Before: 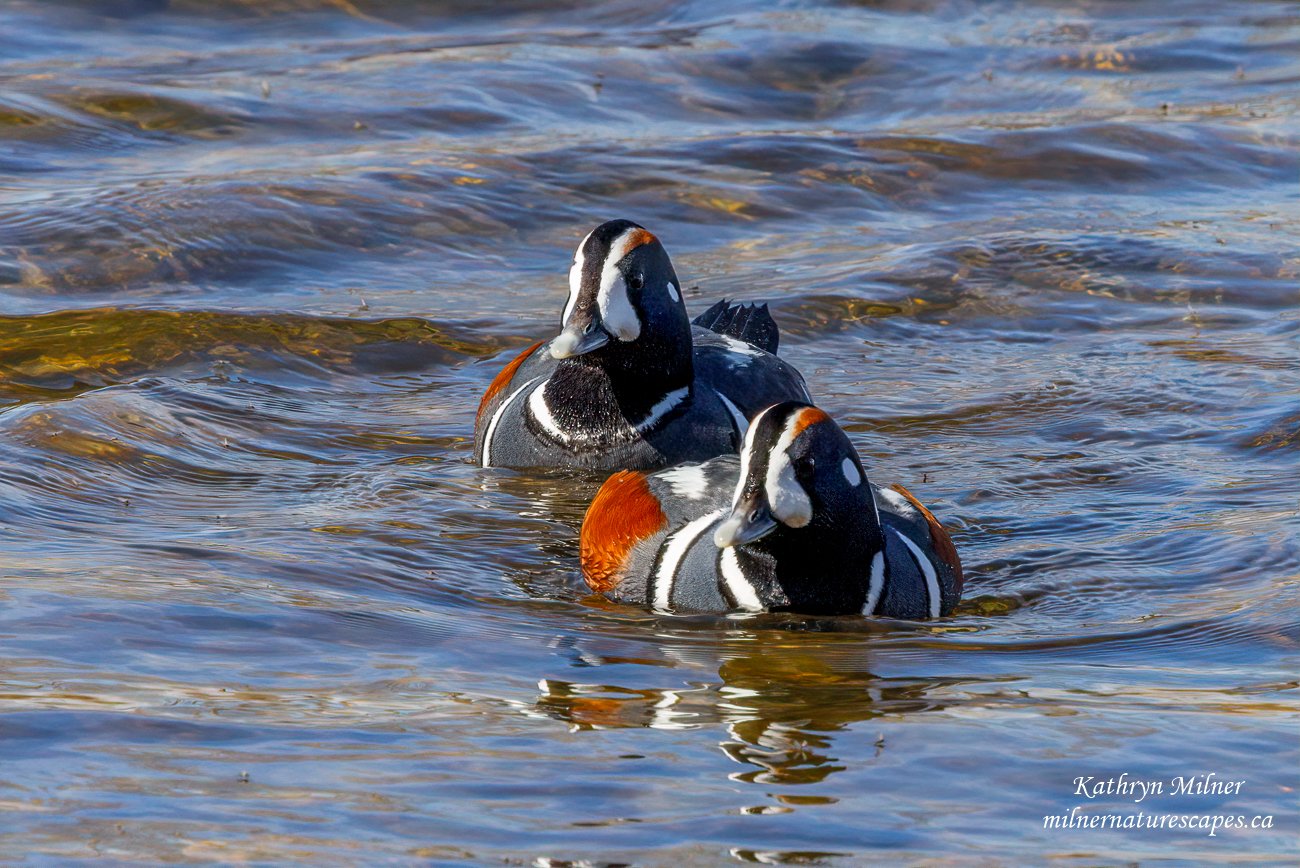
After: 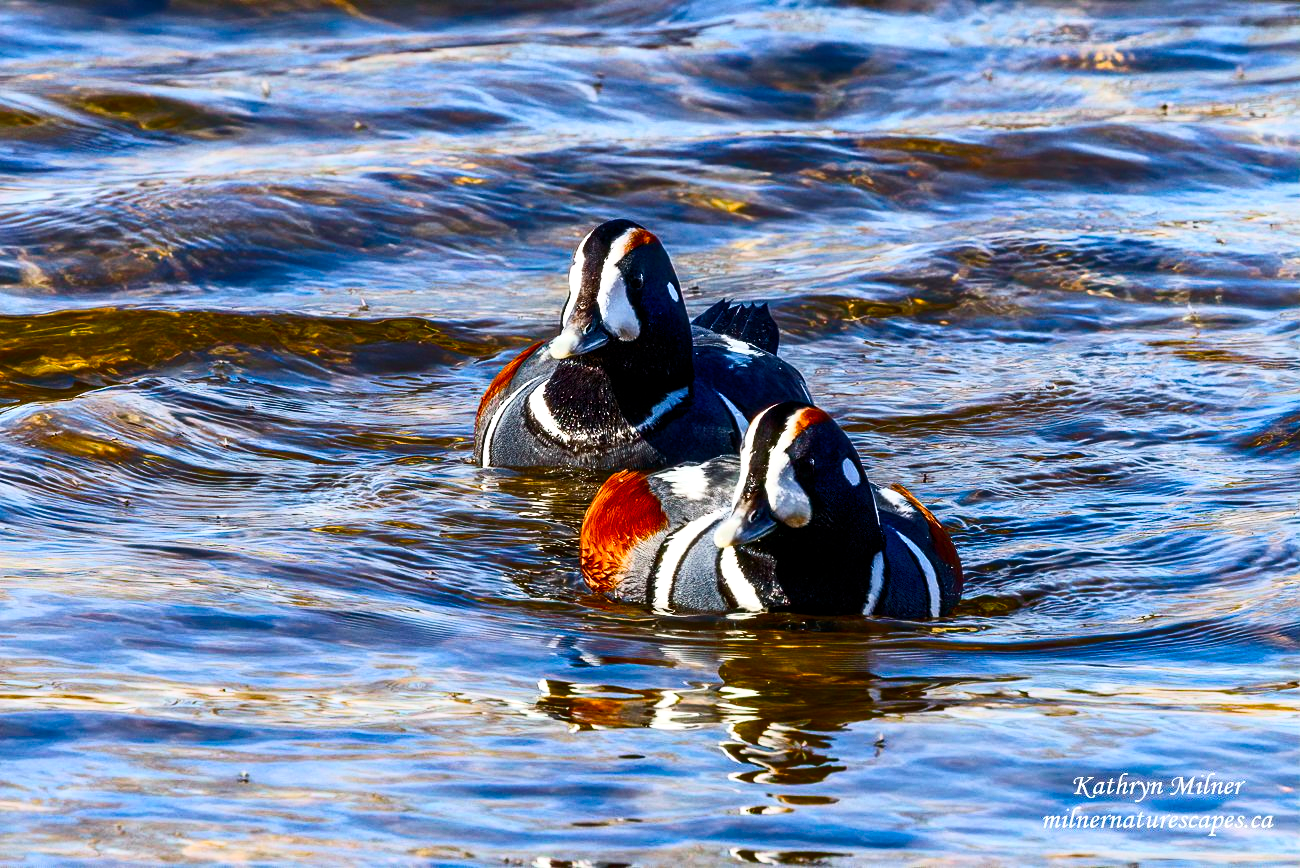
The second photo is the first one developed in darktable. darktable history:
color balance rgb: perceptual saturation grading › global saturation 0.878%, perceptual saturation grading › highlights -29.57%, perceptual saturation grading › mid-tones 29.145%, perceptual saturation grading › shadows 59.271%, global vibrance 24.956%, contrast 20.213%
contrast brightness saturation: contrast 0.404, brightness 0.113, saturation 0.213
